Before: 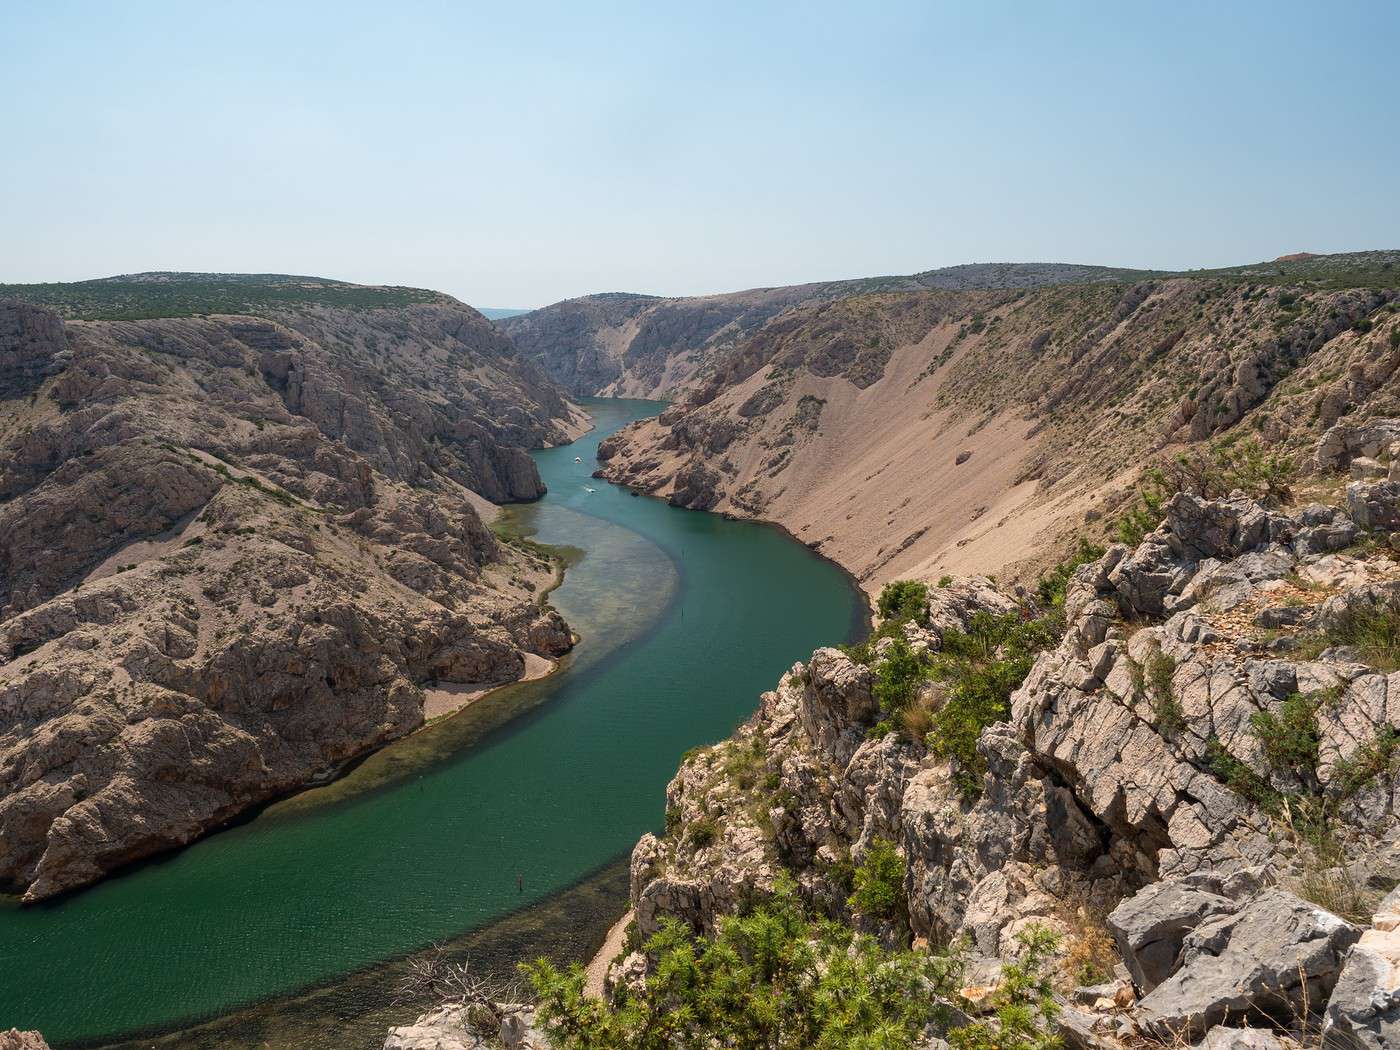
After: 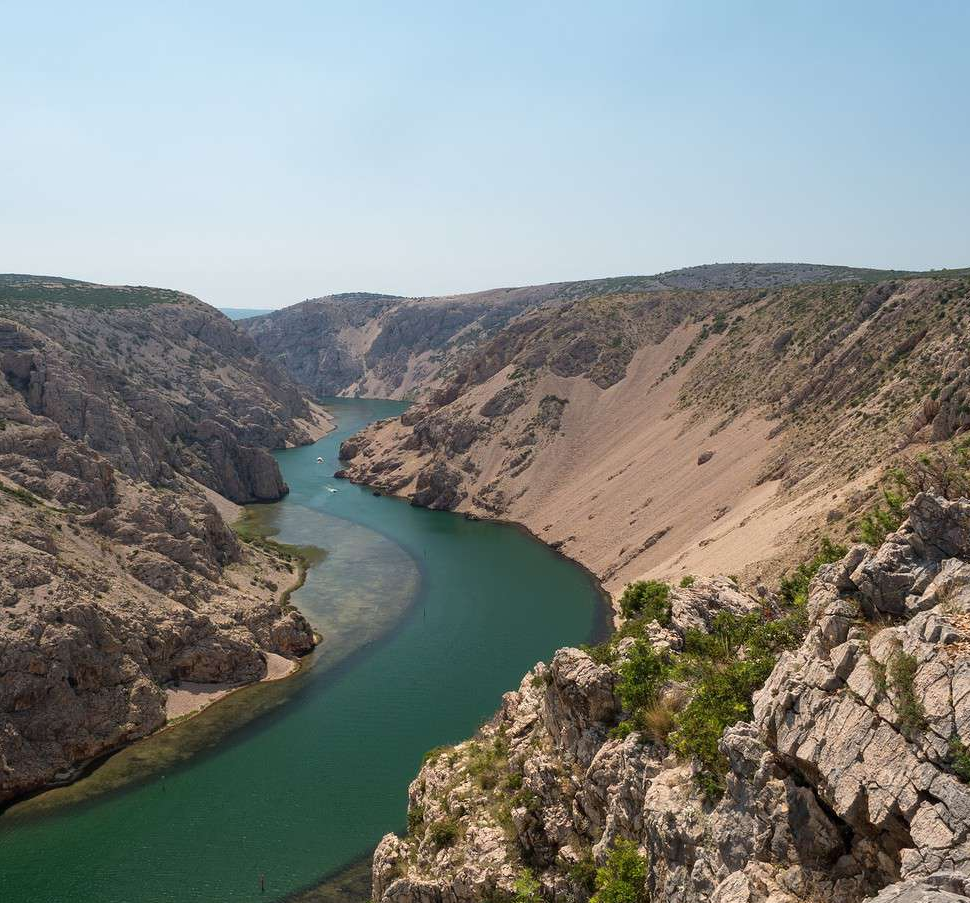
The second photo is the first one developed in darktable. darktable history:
color balance rgb: global vibrance 0.5%
crop: left 18.479%, right 12.2%, bottom 13.971%
